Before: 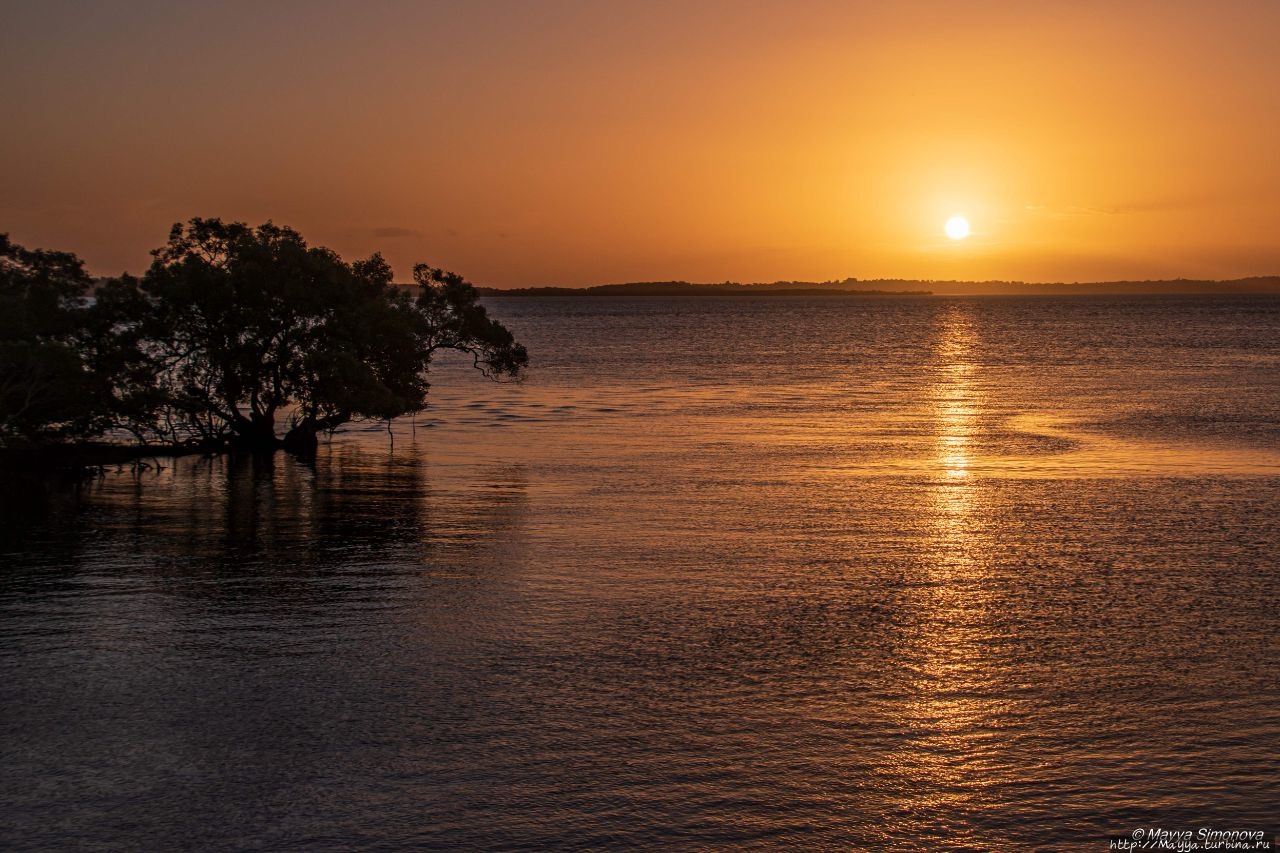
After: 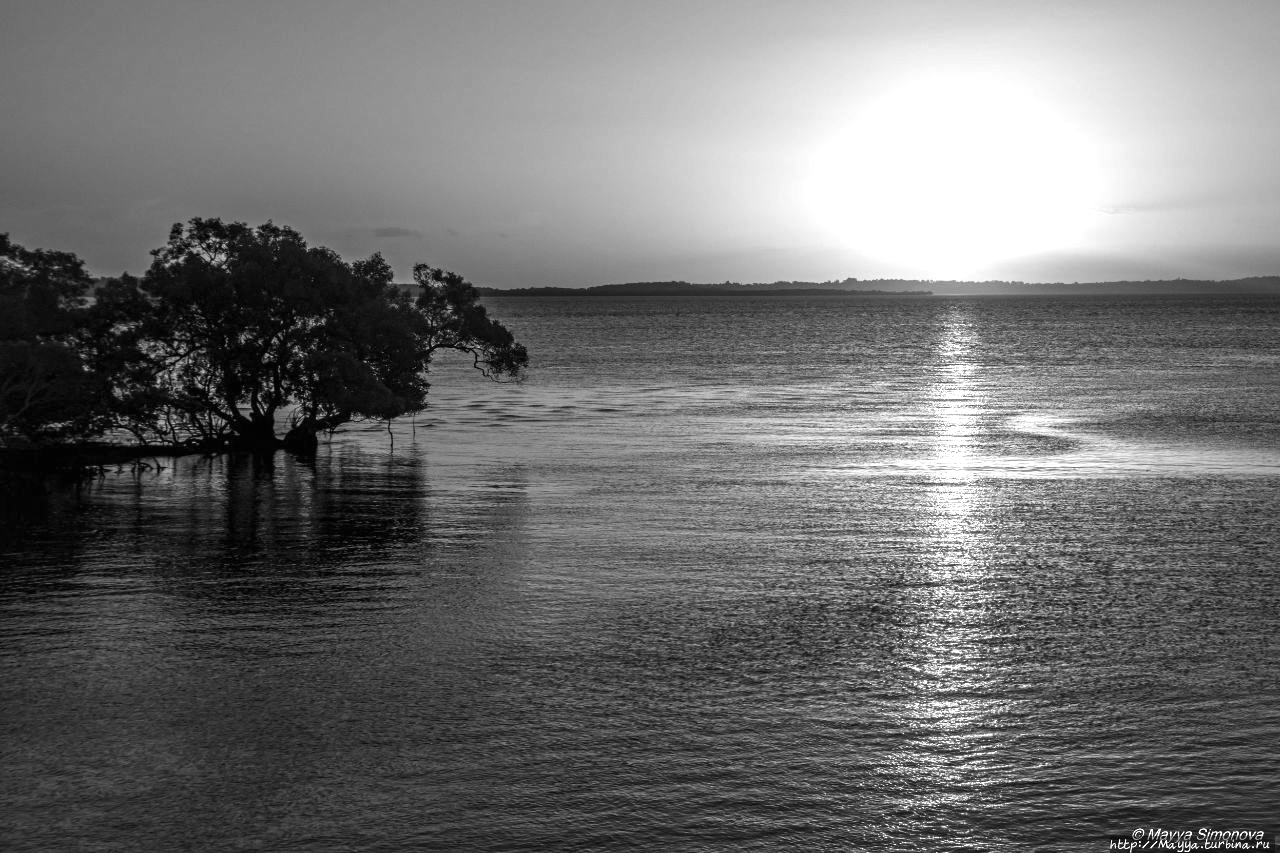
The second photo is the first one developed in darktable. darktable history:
monochrome: on, module defaults
color balance rgb: perceptual saturation grading › global saturation 25%, perceptual saturation grading › highlights -50%, perceptual saturation grading › shadows 30%, perceptual brilliance grading › global brilliance 12%, global vibrance 20%
exposure: black level correction 0, exposure 0.6 EV, compensate highlight preservation false
